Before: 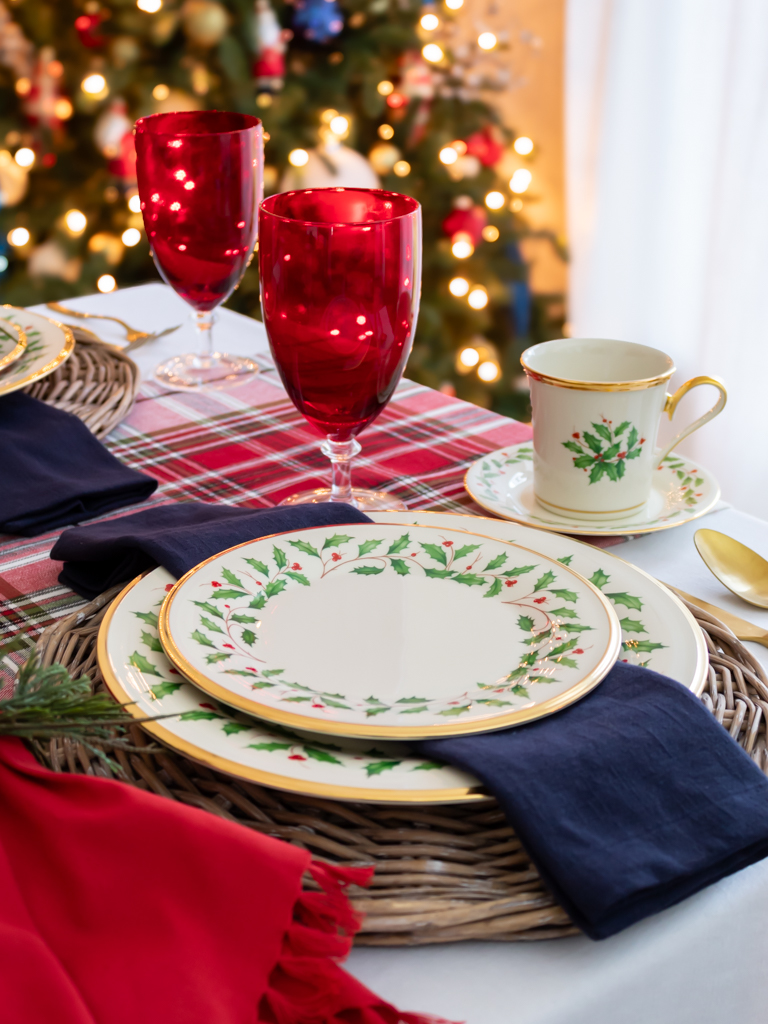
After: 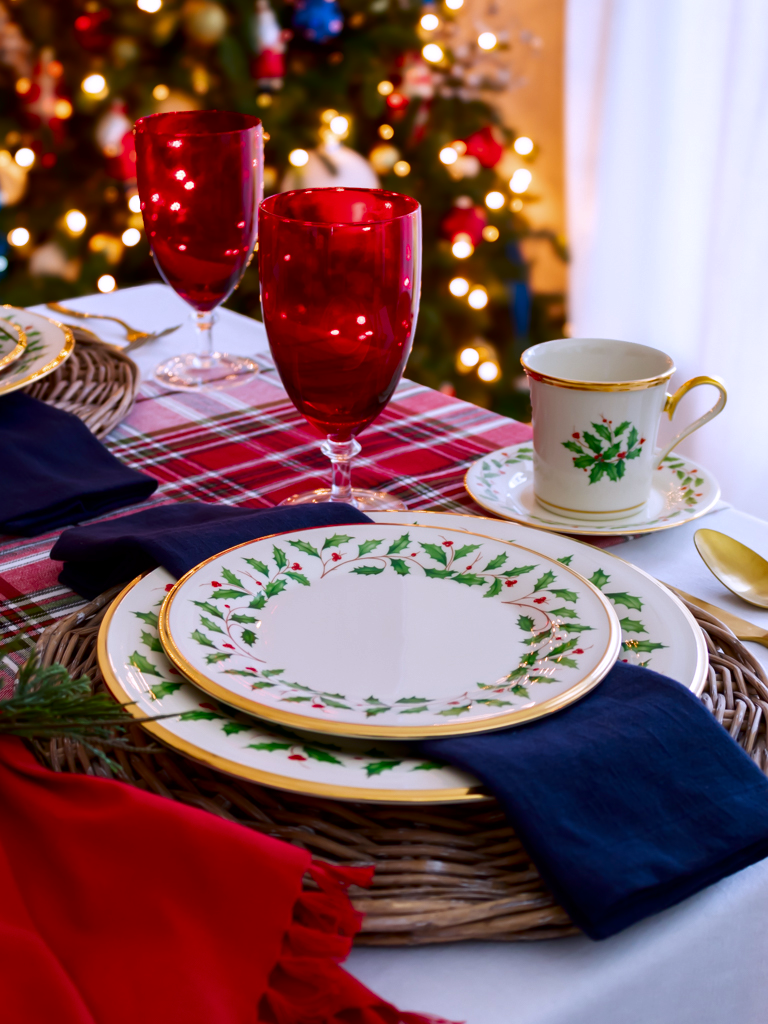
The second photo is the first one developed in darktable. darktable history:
white balance: red 1.004, blue 1.096
contrast brightness saturation: brightness -0.25, saturation 0.2
